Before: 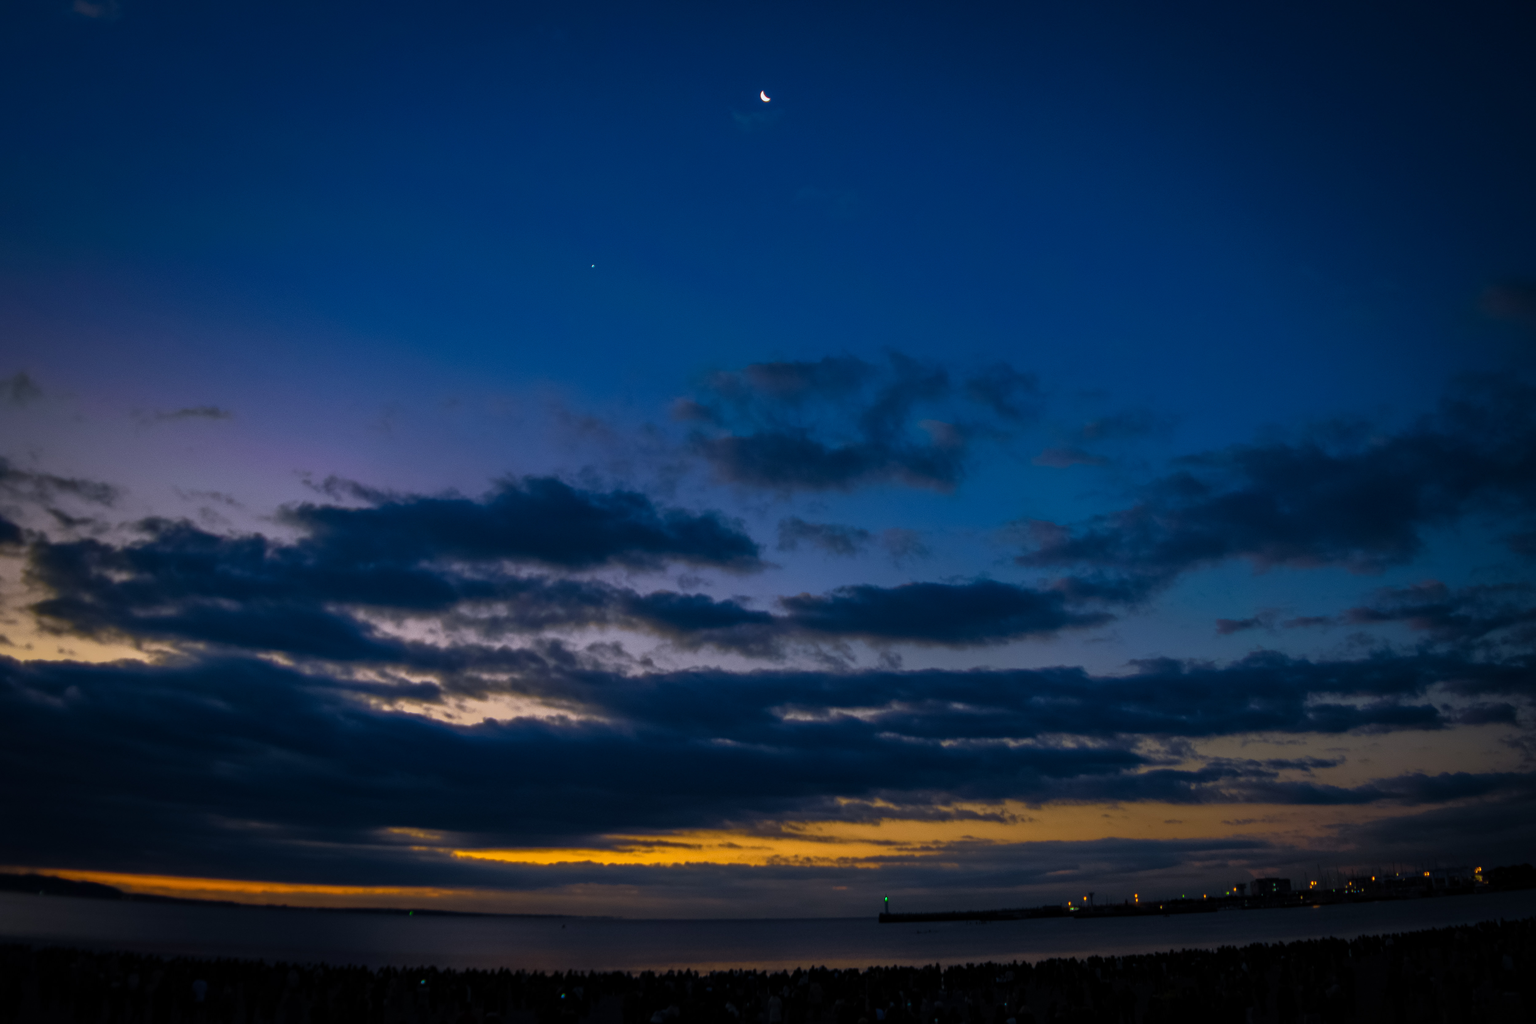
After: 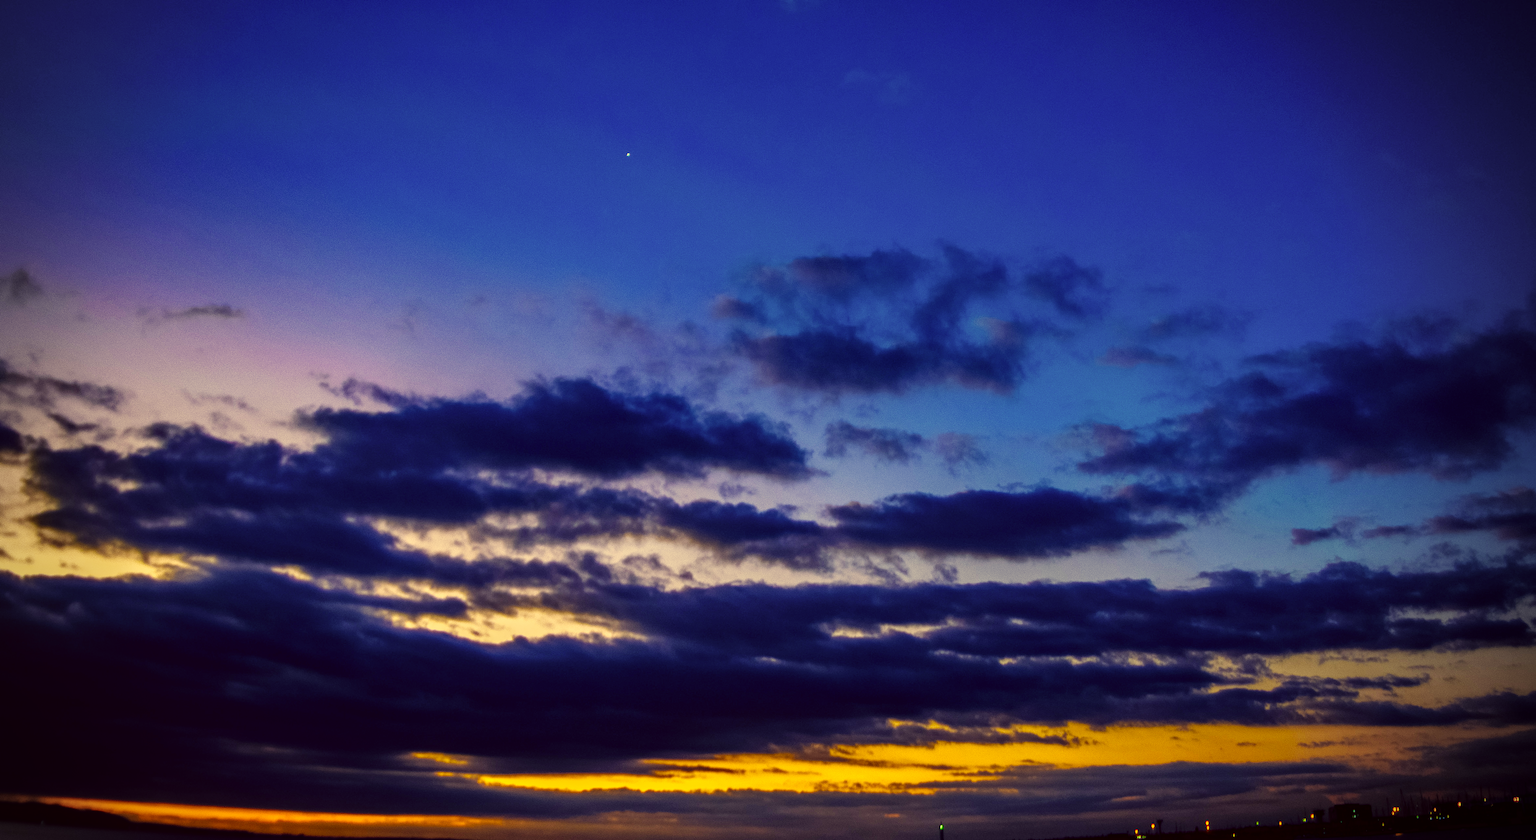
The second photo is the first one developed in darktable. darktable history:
color balance rgb: perceptual saturation grading › global saturation 0.939%, global vibrance 6.769%, saturation formula JzAzBz (2021)
crop and rotate: angle 0.113°, top 11.754%, right 5.683%, bottom 10.864%
tone equalizer: on, module defaults
local contrast: on, module defaults
color correction: highlights a* -0.382, highlights b* 39.61, shadows a* 9.83, shadows b* -0.796
base curve: curves: ch0 [(0, 0.003) (0.001, 0.002) (0.006, 0.004) (0.02, 0.022) (0.048, 0.086) (0.094, 0.234) (0.162, 0.431) (0.258, 0.629) (0.385, 0.8) (0.548, 0.918) (0.751, 0.988) (1, 1)], preserve colors none
contrast brightness saturation: contrast 0.026, brightness -0.034
vignetting: fall-off radius 60.86%, brightness -0.73, saturation -0.487, center (-0.032, -0.044)
